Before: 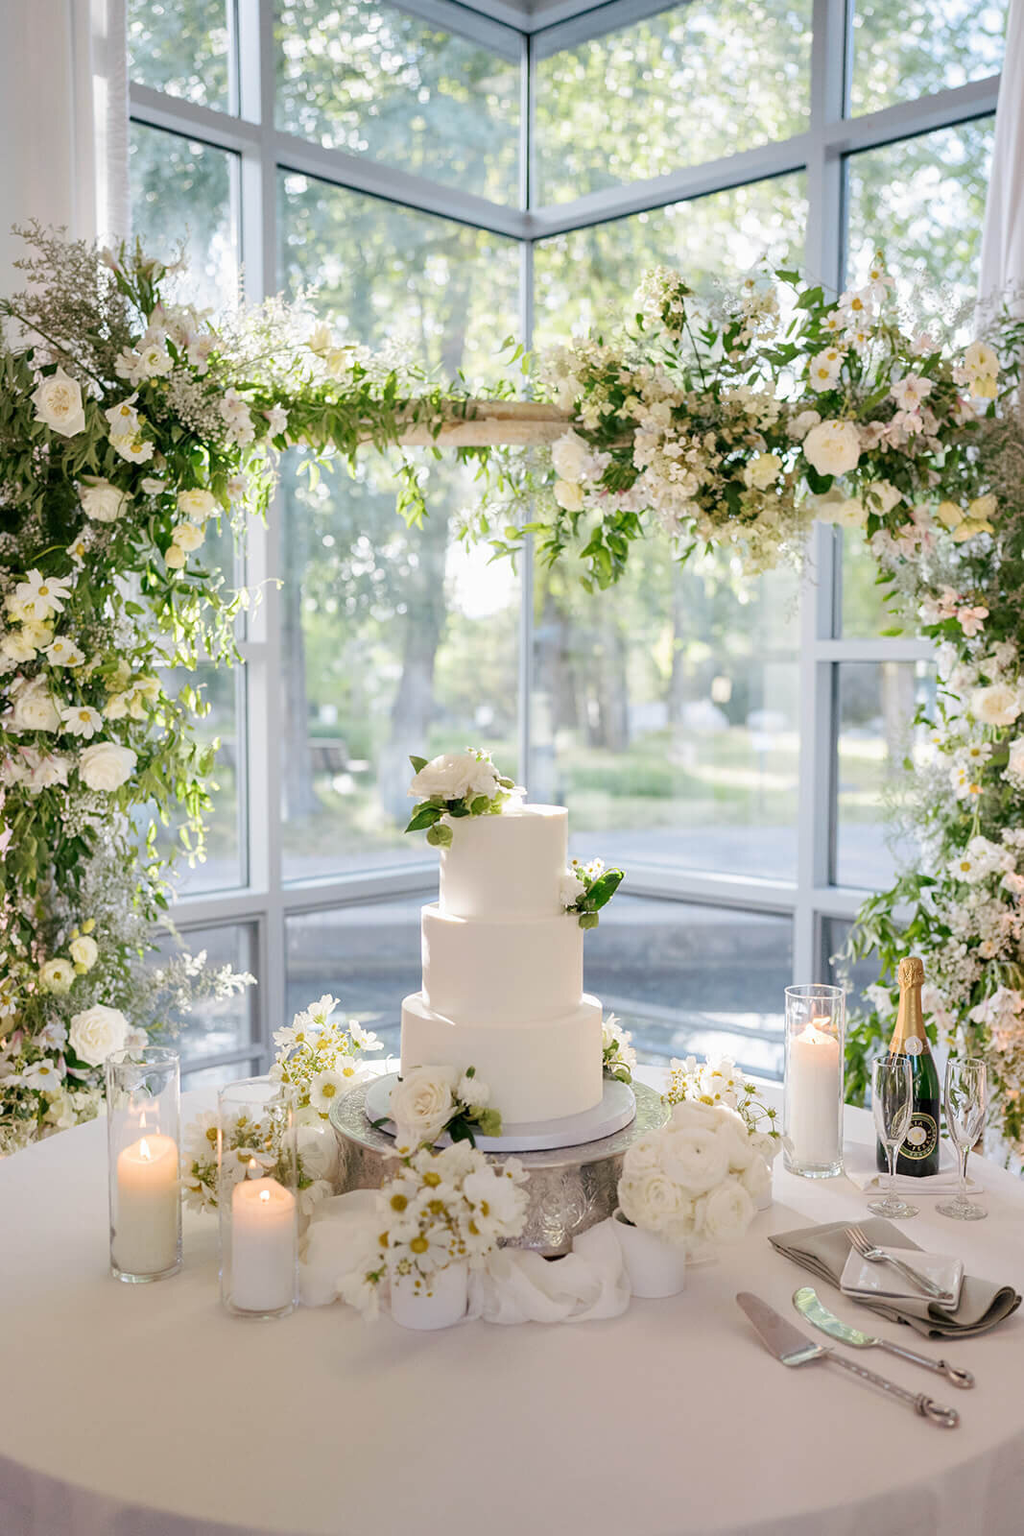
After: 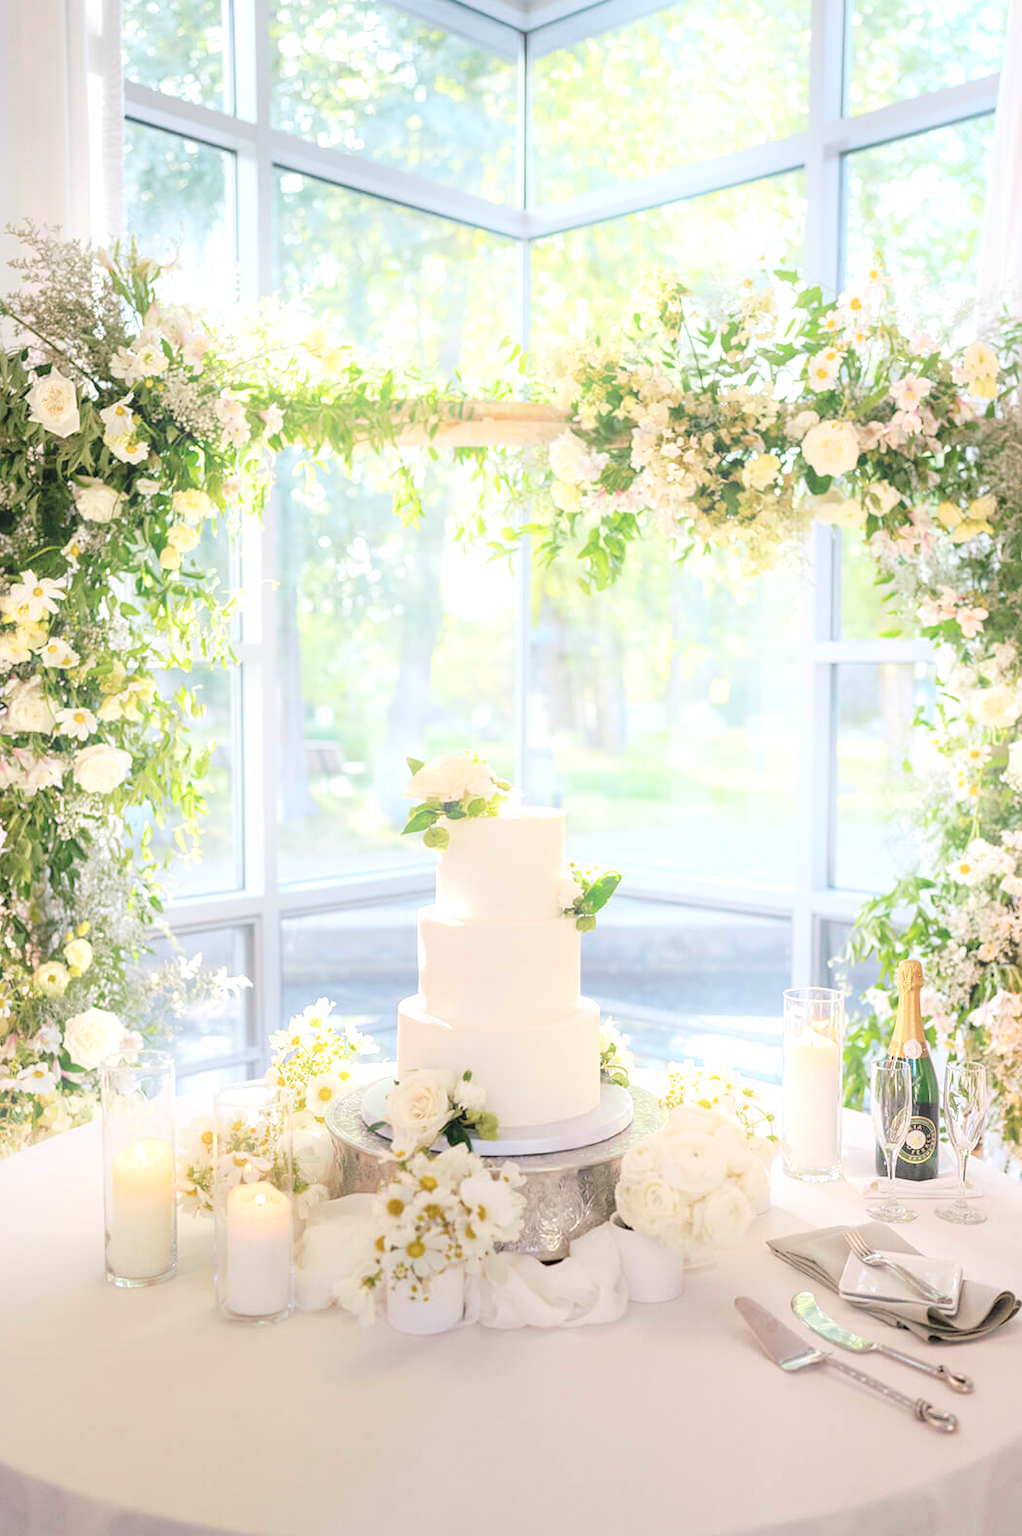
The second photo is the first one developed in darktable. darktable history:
crop and rotate: left 0.614%, top 0.179%, bottom 0.309%
exposure: black level correction 0.001, exposure 0.5 EV, compensate exposure bias true, compensate highlight preservation false
contrast brightness saturation: brightness 0.15
bloom: size 15%, threshold 97%, strength 7%
